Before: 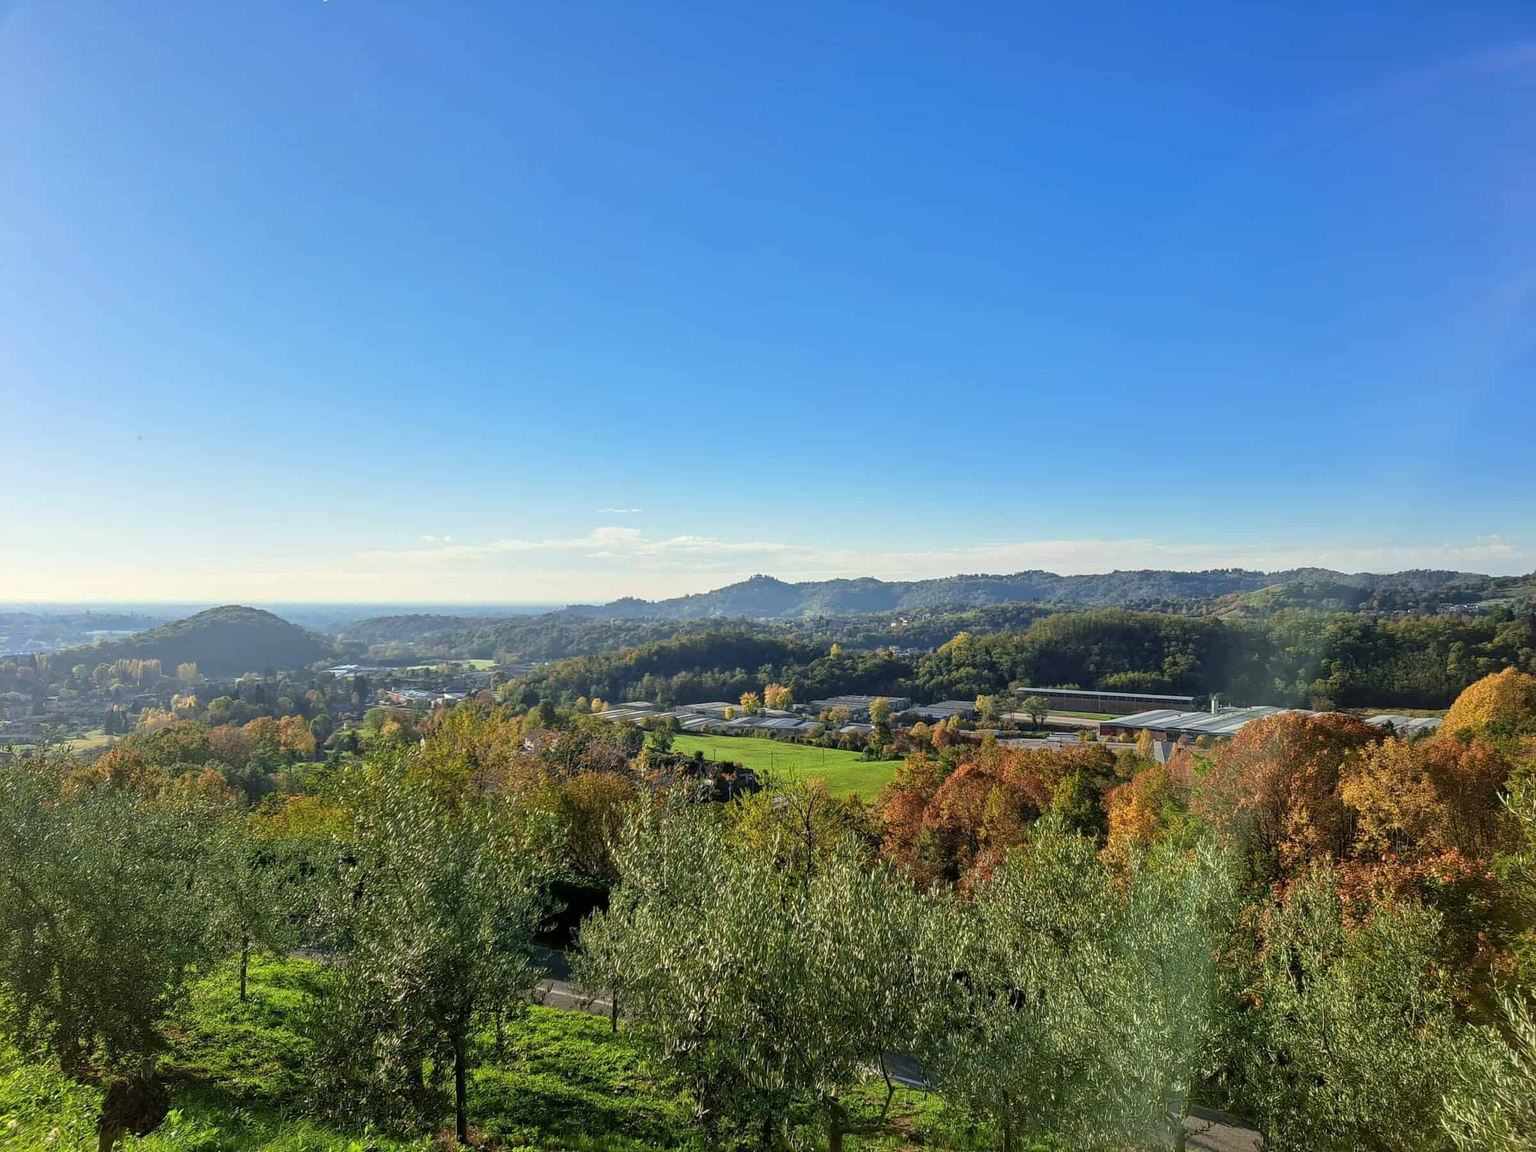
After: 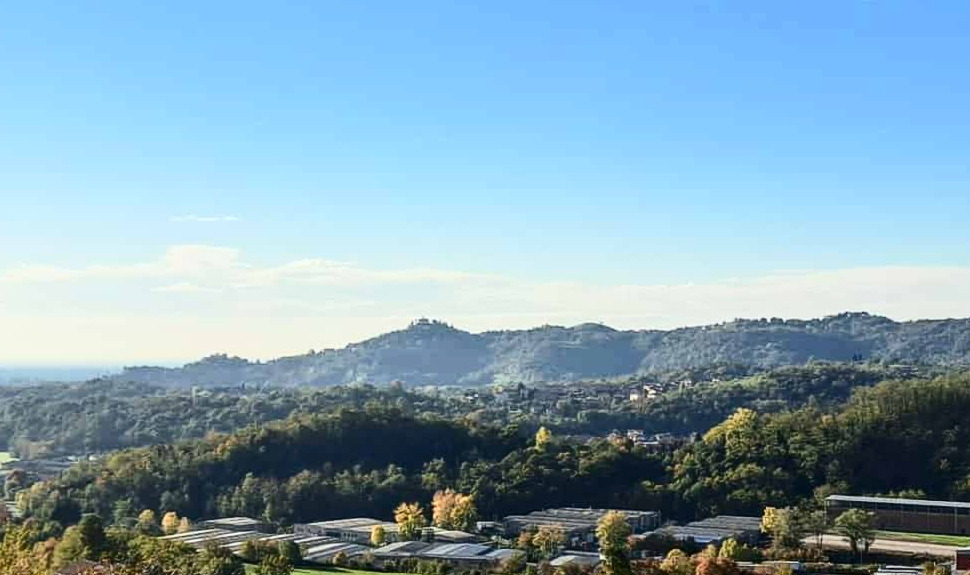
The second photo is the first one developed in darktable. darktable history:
crop: left 31.751%, top 32.172%, right 27.8%, bottom 35.83%
contrast brightness saturation: contrast 0.28
rotate and perspective: crop left 0, crop top 0
color balance rgb: perceptual saturation grading › global saturation -1%
